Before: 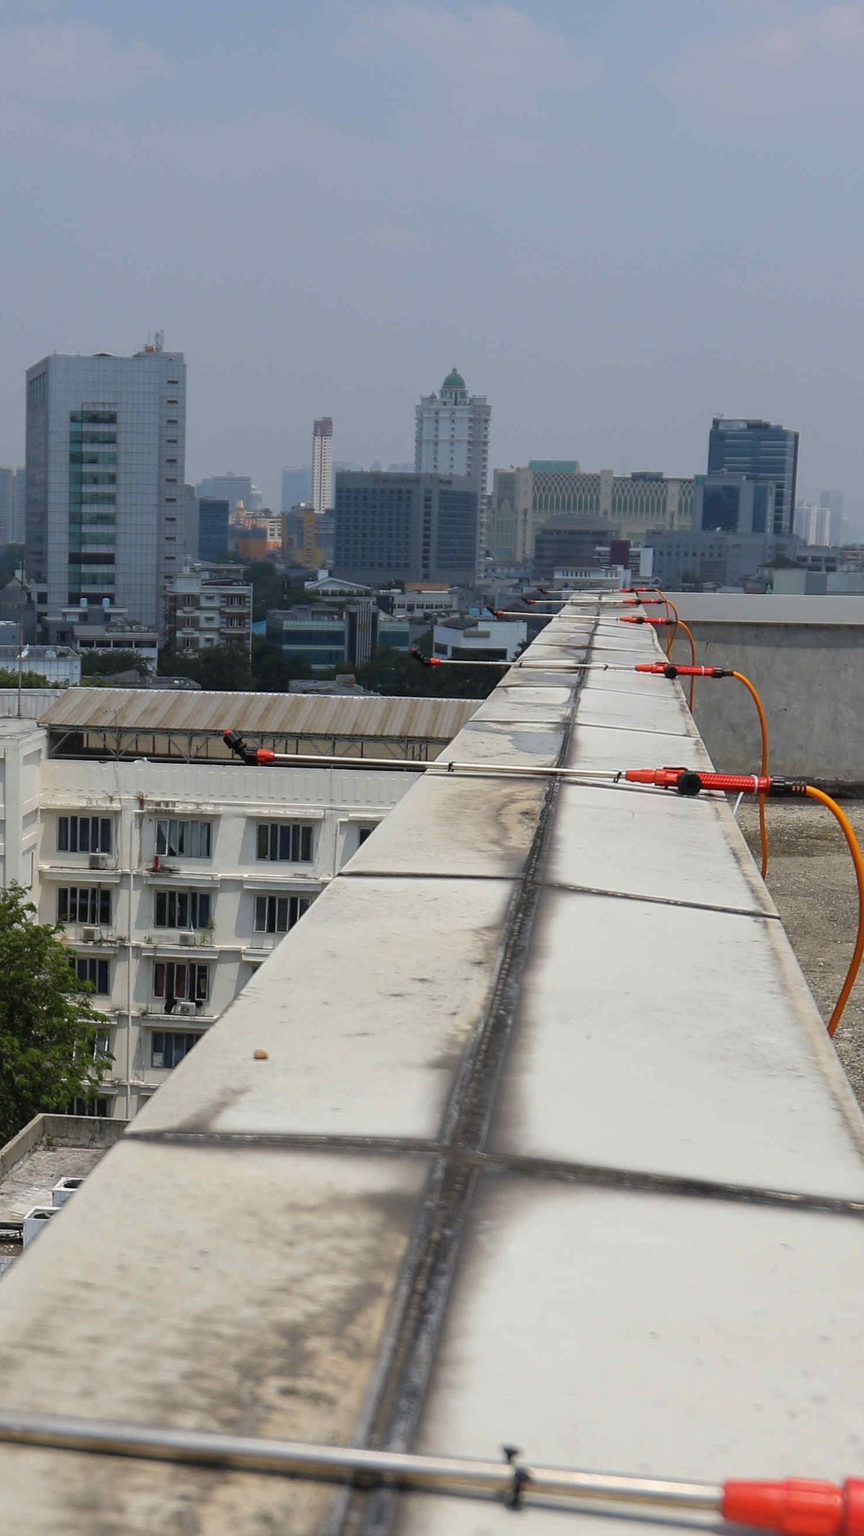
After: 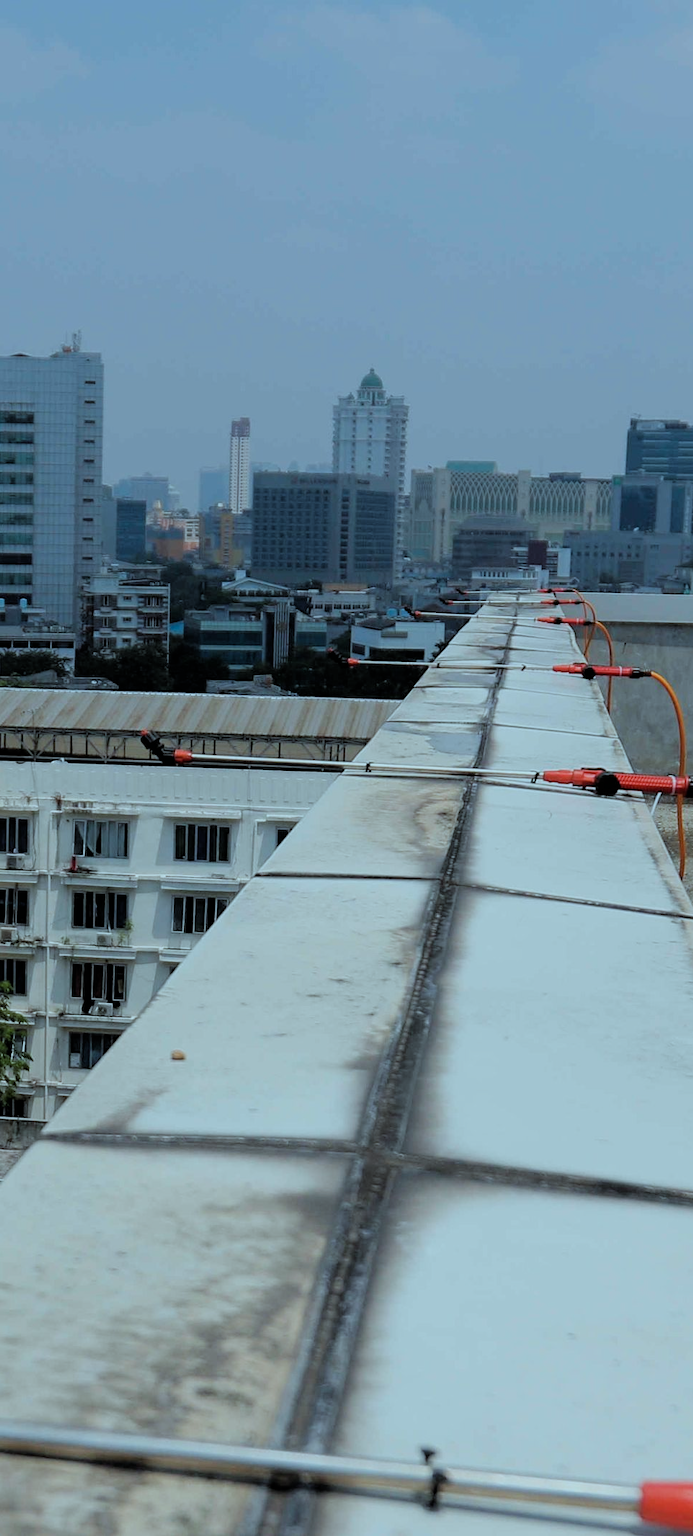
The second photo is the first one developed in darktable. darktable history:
crop and rotate: left 9.592%, right 10.194%
color correction: highlights a* -11.9, highlights b* -15.84
exposure: black level correction 0.001, compensate highlight preservation false
filmic rgb: black relative exposure -4.85 EV, white relative exposure 4.04 EV, threshold 3 EV, hardness 2.83, enable highlight reconstruction true
